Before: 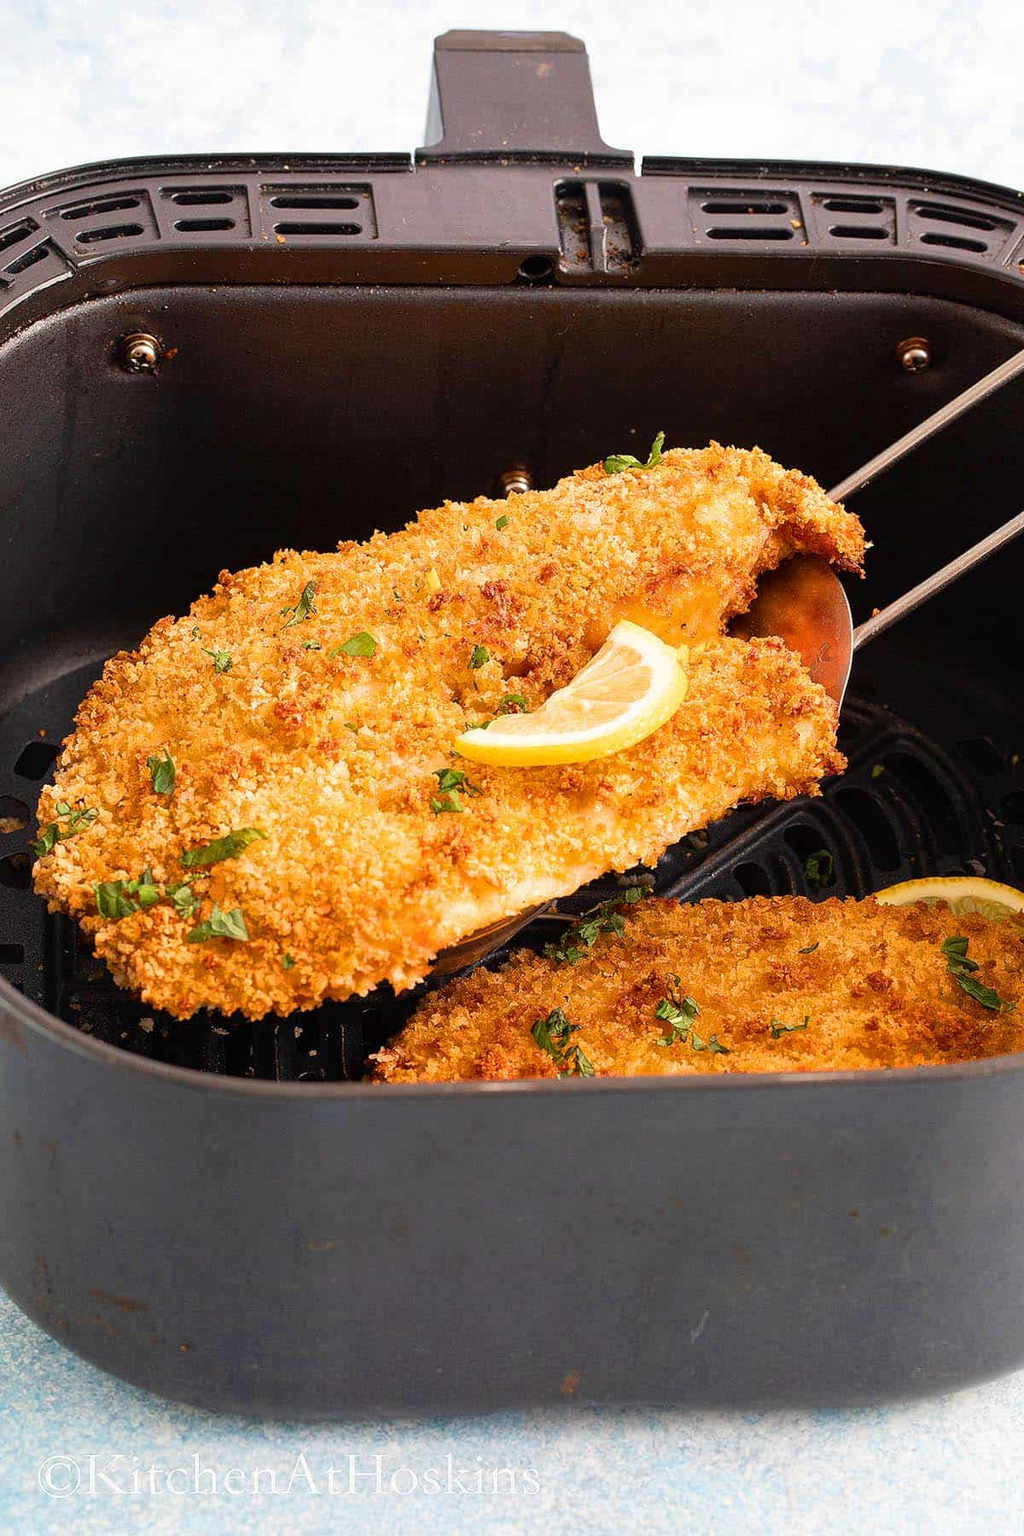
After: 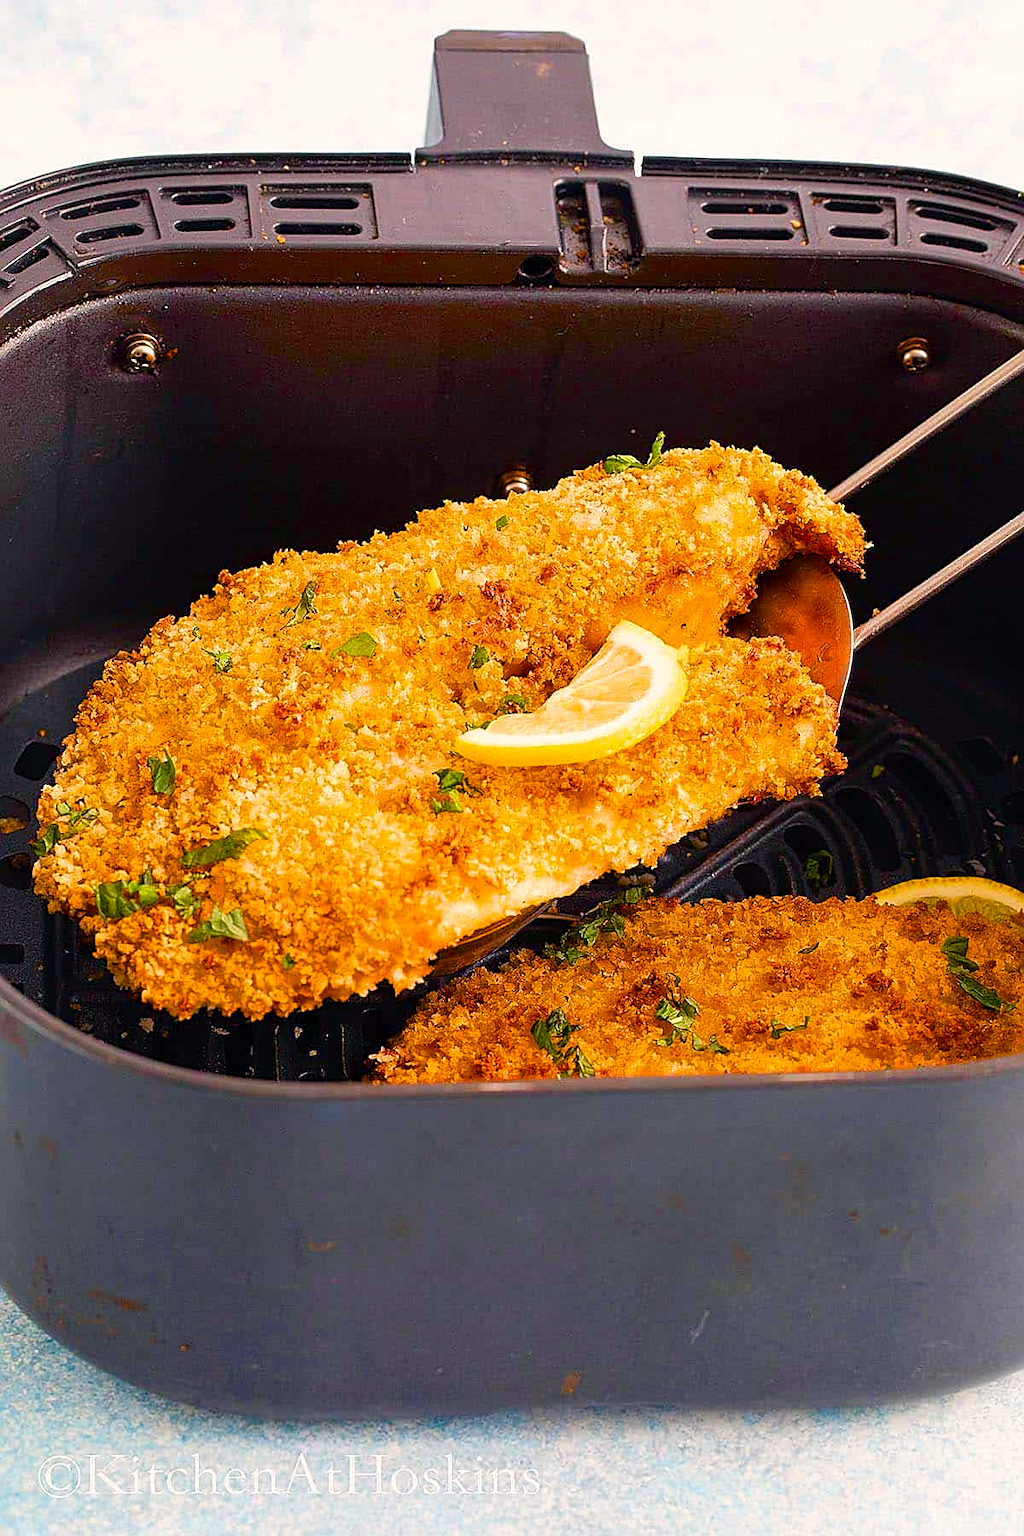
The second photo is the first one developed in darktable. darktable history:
color balance rgb: power › chroma 1.024%, power › hue 257.08°, highlights gain › chroma 2.074%, highlights gain › hue 73.19°, linear chroma grading › global chroma 9.93%, perceptual saturation grading › global saturation 34.601%, perceptual saturation grading › highlights -25.287%, perceptual saturation grading › shadows 50.165%, global vibrance 2.286%
sharpen: on, module defaults
